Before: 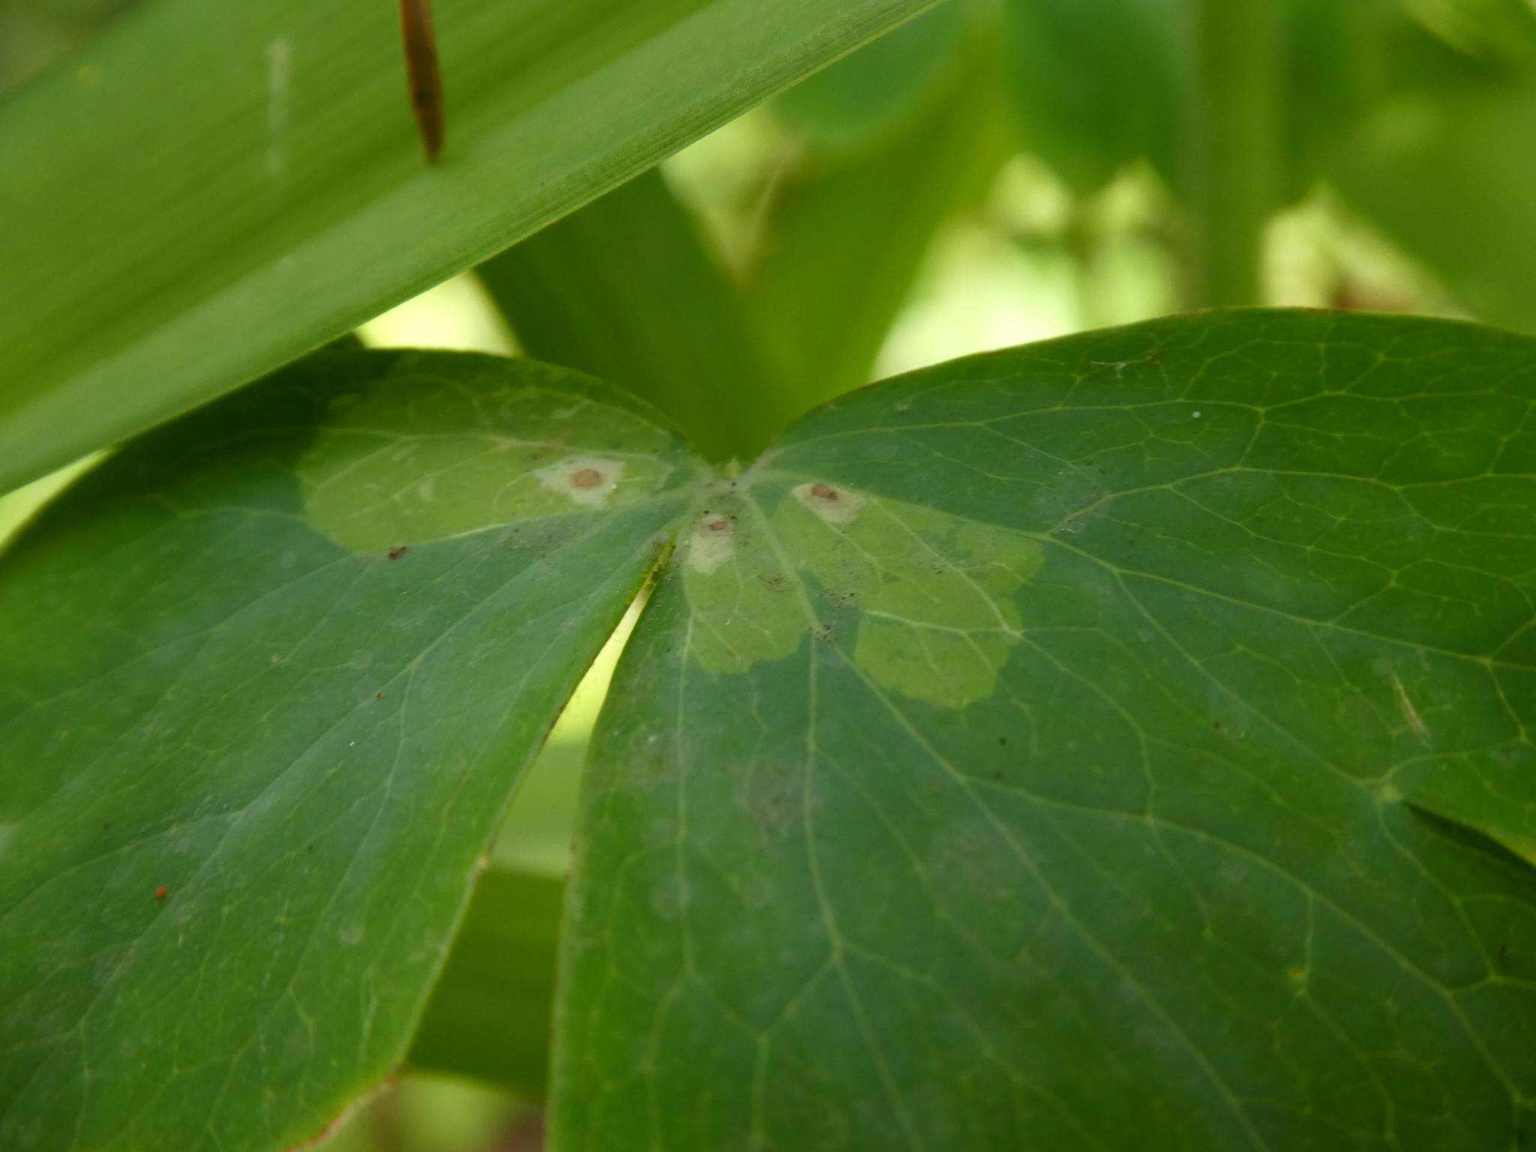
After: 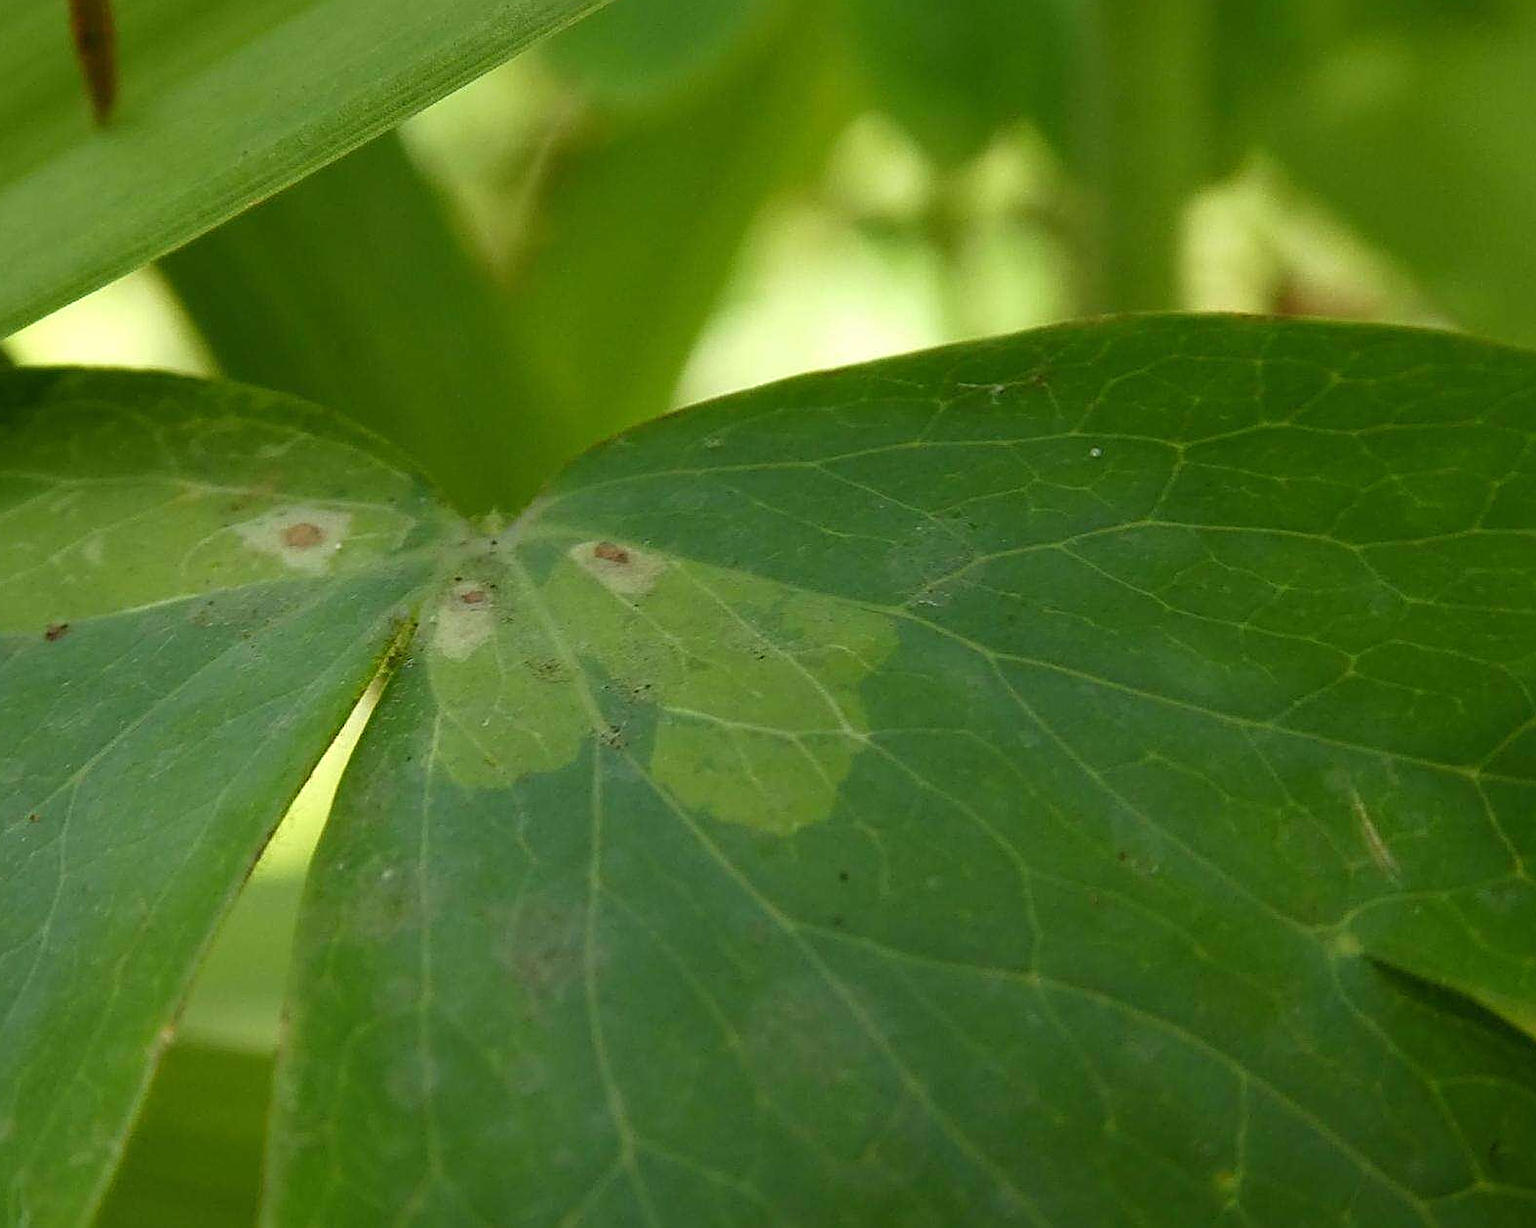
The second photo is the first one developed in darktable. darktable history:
sharpen: radius 1.685, amount 1.294
crop: left 23.095%, top 5.827%, bottom 11.854%
